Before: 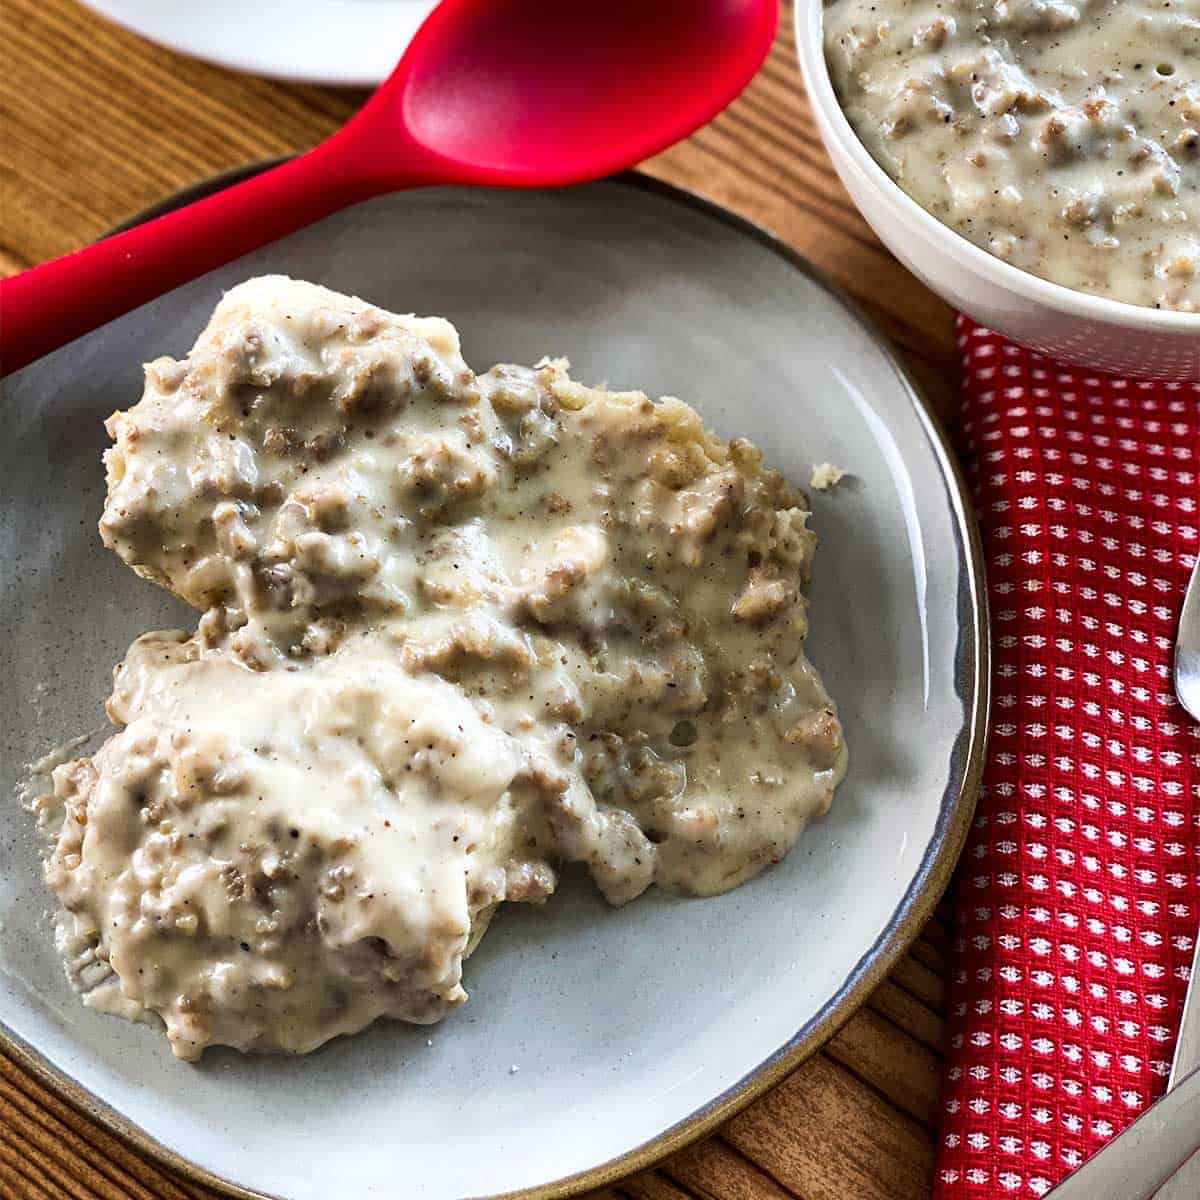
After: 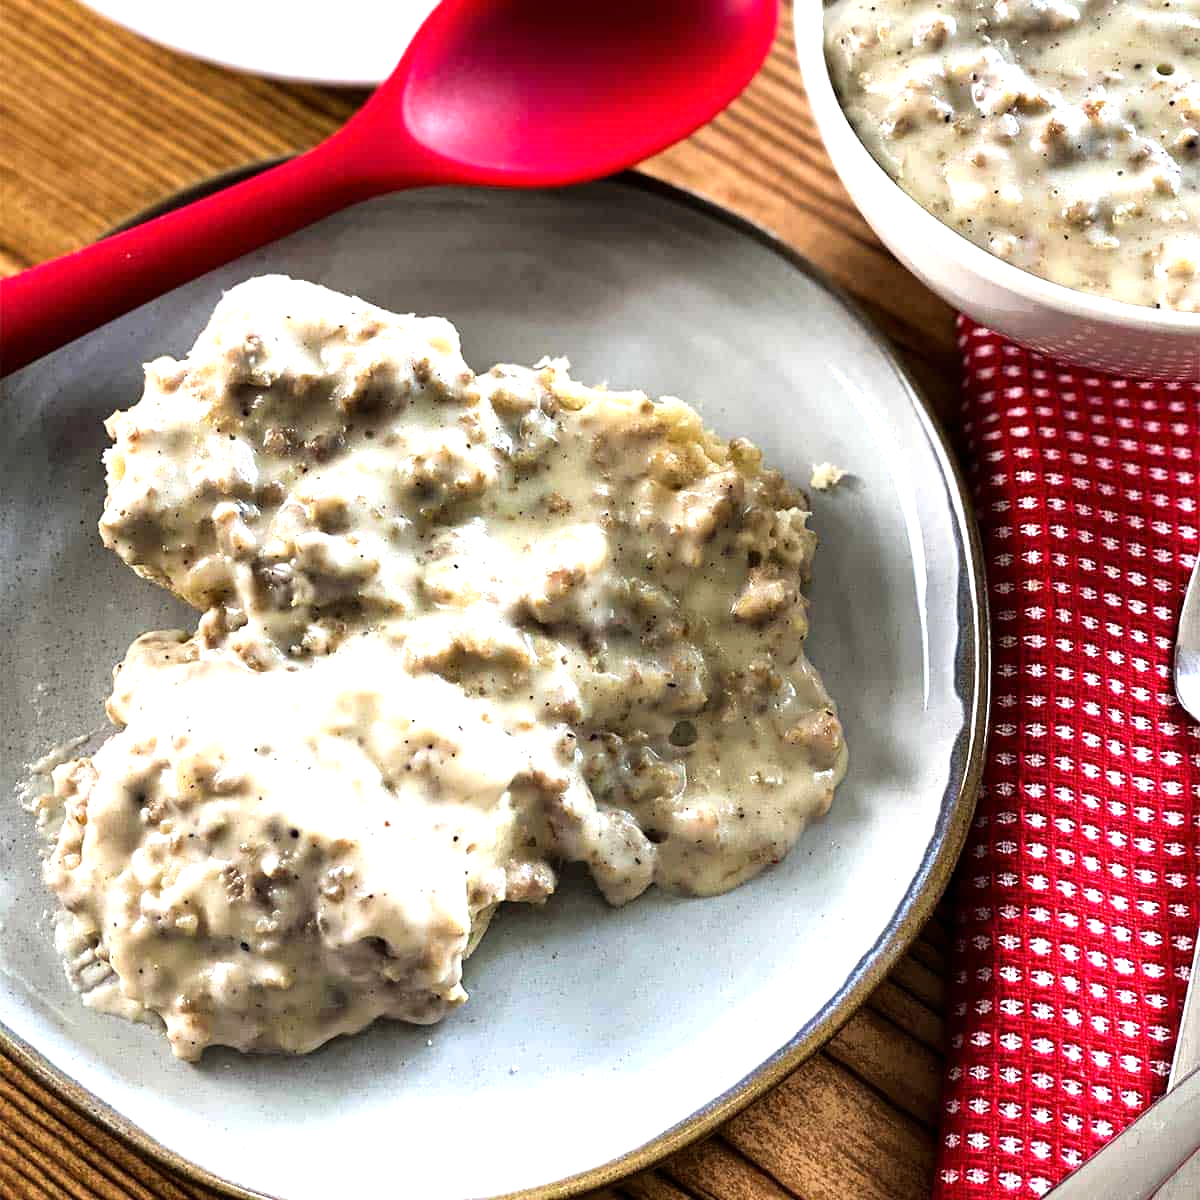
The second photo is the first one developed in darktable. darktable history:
tone equalizer: -8 EV -0.768 EV, -7 EV -0.714 EV, -6 EV -0.569 EV, -5 EV -0.368 EV, -3 EV 0.397 EV, -2 EV 0.6 EV, -1 EV 0.689 EV, +0 EV 0.742 EV
